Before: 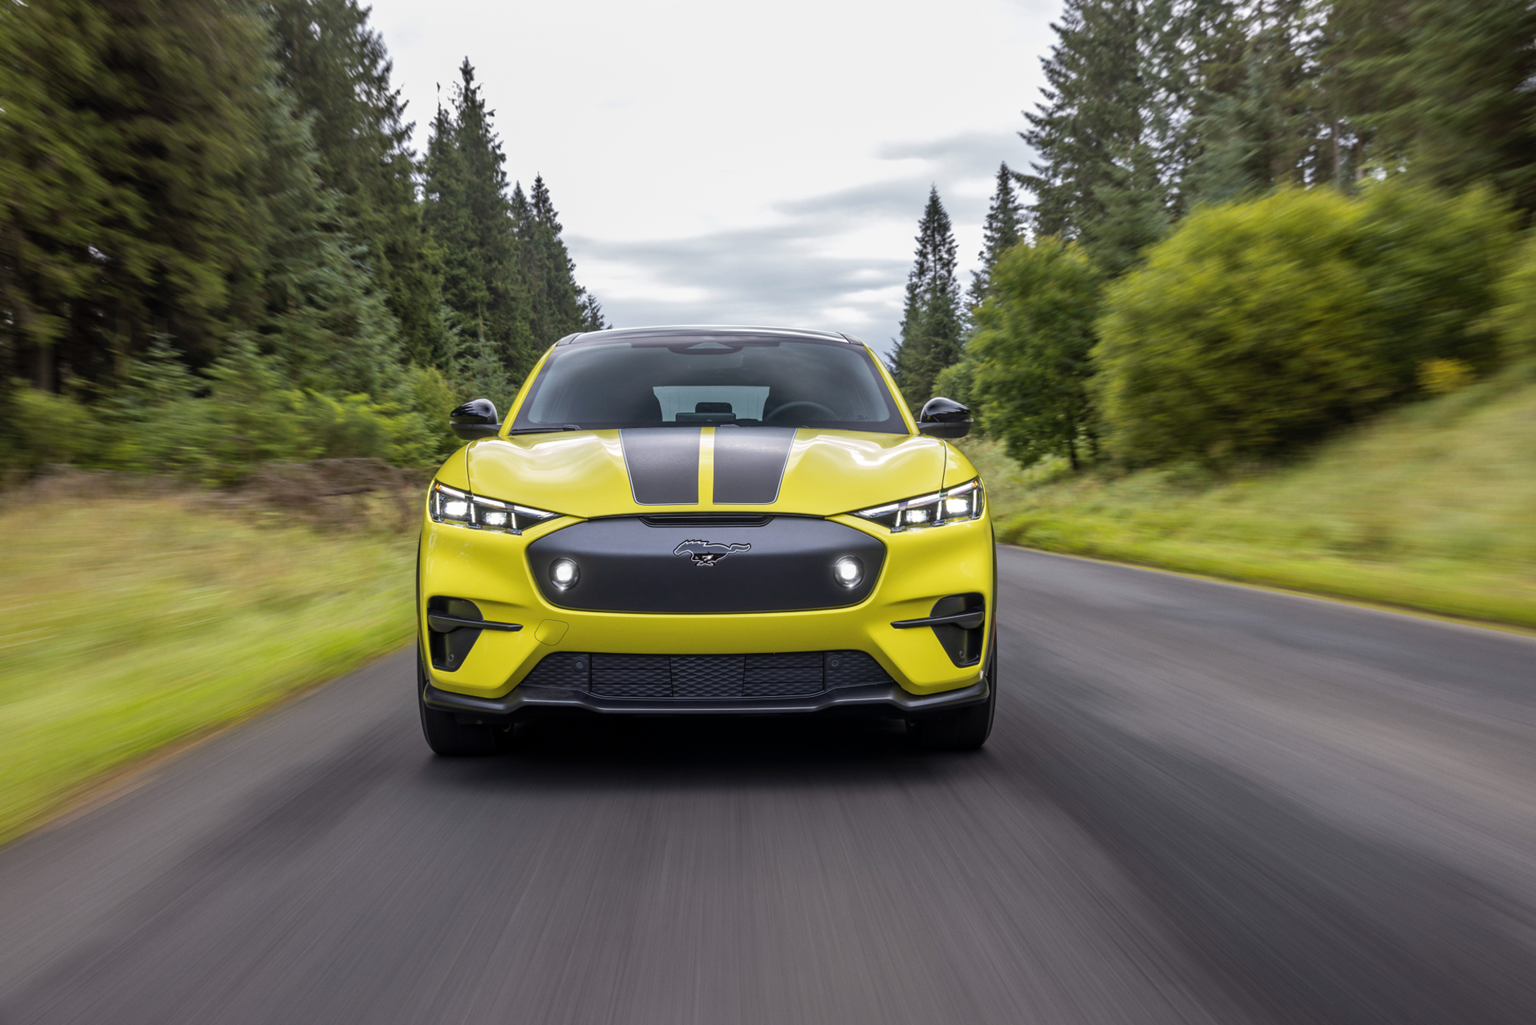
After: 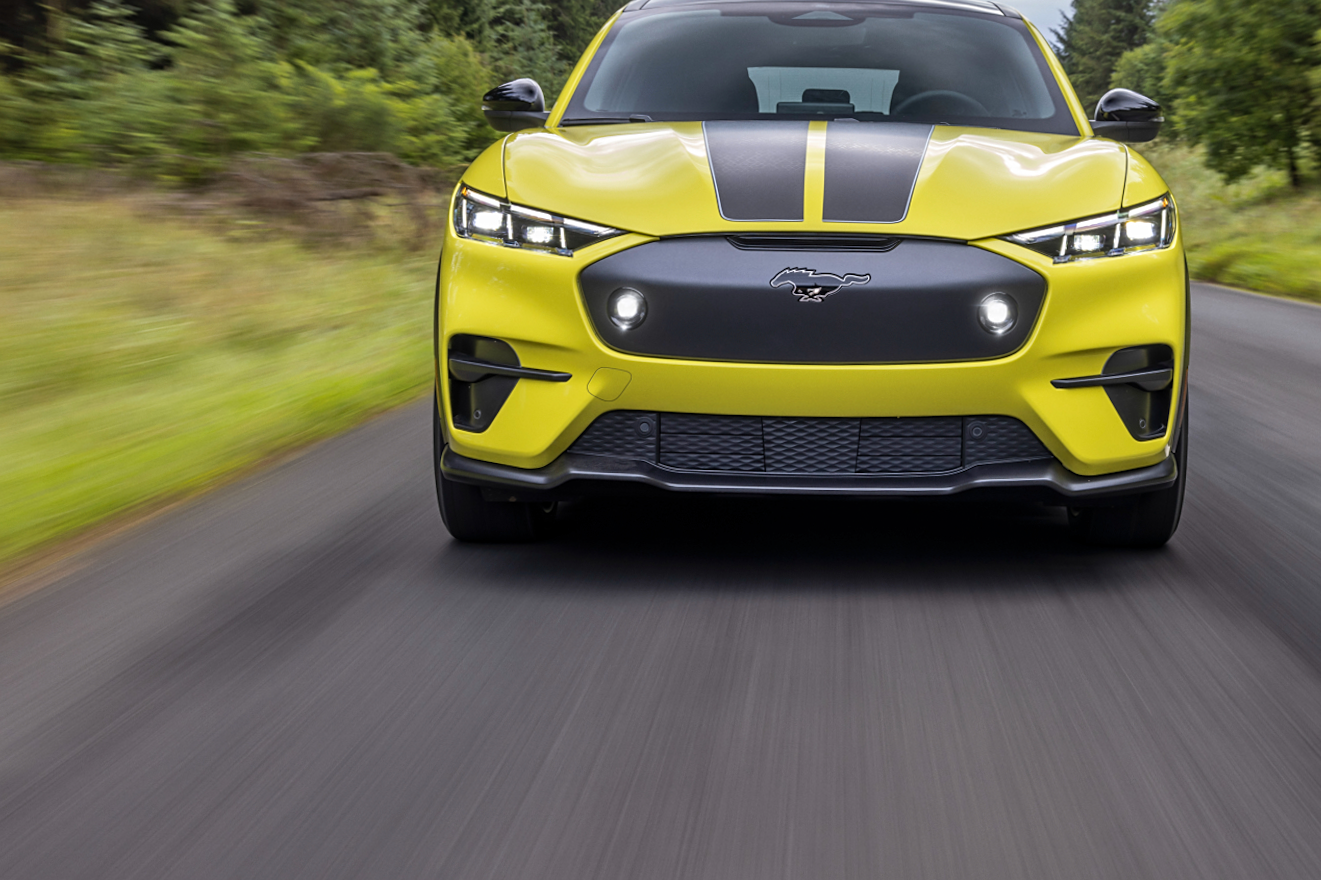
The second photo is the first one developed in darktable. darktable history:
shadows and highlights: low approximation 0.01, soften with gaussian
sharpen: amount 0.209
crop and rotate: angle -1.17°, left 3.973%, top 31.995%, right 27.94%
color zones: curves: ch0 [(0.068, 0.464) (0.25, 0.5) (0.48, 0.508) (0.75, 0.536) (0.886, 0.476) (0.967, 0.456)]; ch1 [(0.066, 0.456) (0.25, 0.5) (0.616, 0.508) (0.746, 0.56) (0.934, 0.444)]
